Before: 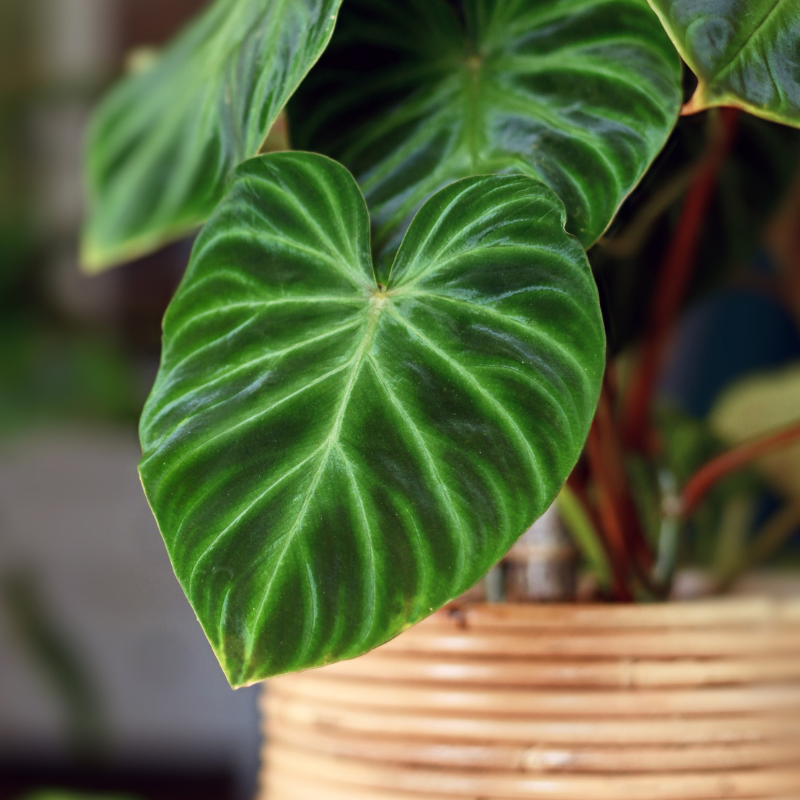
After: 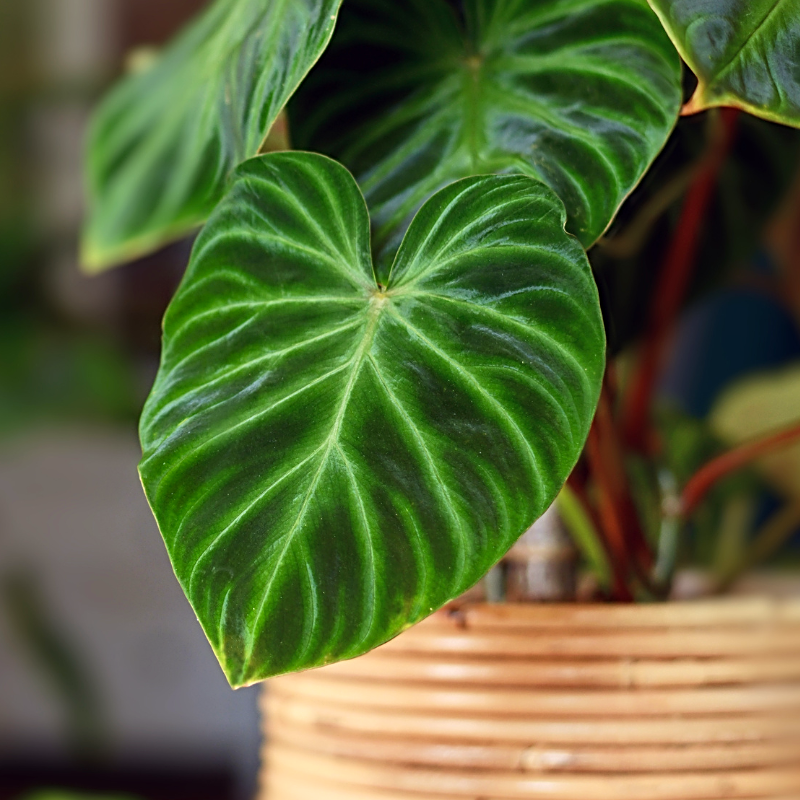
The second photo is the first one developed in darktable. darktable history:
color correction: highlights a* 0.816, highlights b* 2.78, saturation 1.1
sharpen: on, module defaults
